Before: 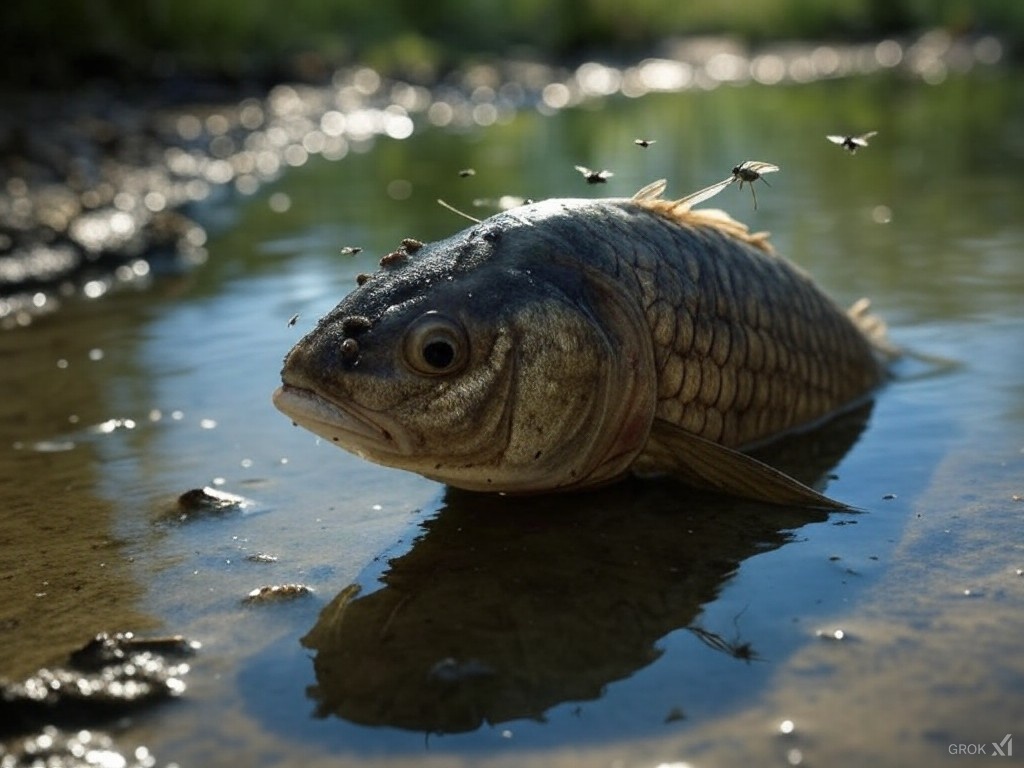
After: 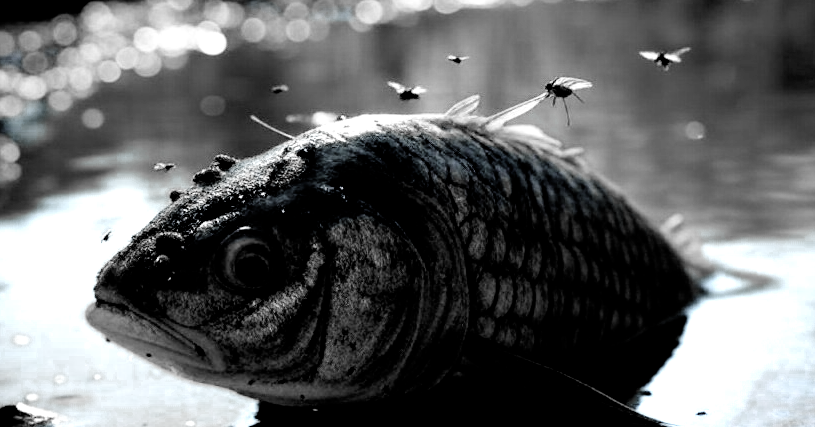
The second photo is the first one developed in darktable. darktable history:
color zones: curves: ch0 [(0, 0.613) (0.01, 0.613) (0.245, 0.448) (0.498, 0.529) (0.642, 0.665) (0.879, 0.777) (0.99, 0.613)]; ch1 [(0, 0.272) (0.219, 0.127) (0.724, 0.346)], mix 101.8%
filmic rgb: middle gray luminance 13.77%, black relative exposure -1.9 EV, white relative exposure 3.1 EV, target black luminance 0%, hardness 1.81, latitude 58.38%, contrast 1.729, highlights saturation mix 6.01%, shadows ↔ highlights balance -37.36%, add noise in highlights 0.002, preserve chrominance no, color science v3 (2019), use custom middle-gray values true, contrast in highlights soft
exposure: black level correction -0.022, exposure -0.034 EV, compensate exposure bias true, compensate highlight preservation false
crop: left 18.287%, top 11.067%, right 2.09%, bottom 33.276%
color balance rgb: perceptual saturation grading › global saturation 25.598%
